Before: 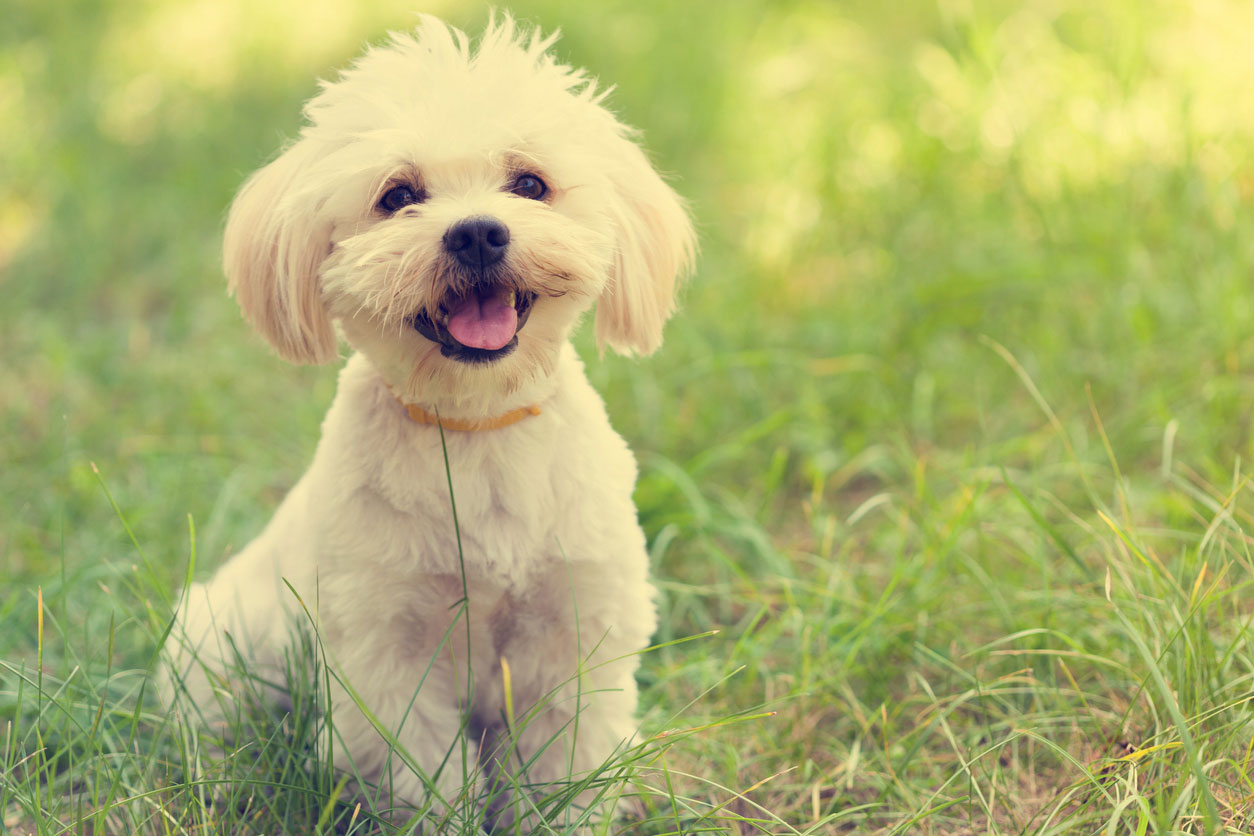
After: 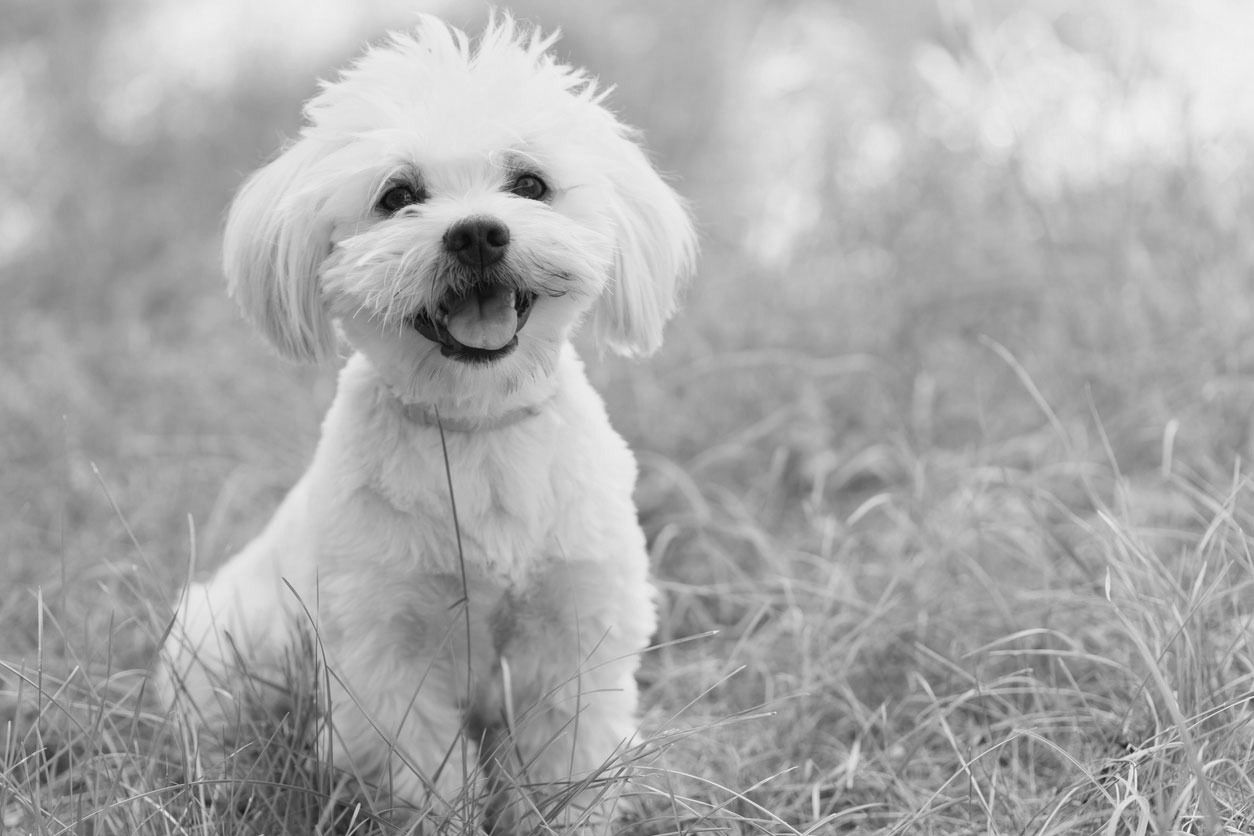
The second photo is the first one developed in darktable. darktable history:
color correction: highlights a* 9.03, highlights b* 8.71, shadows a* 40, shadows b* 40, saturation 0.8
monochrome: a -35.87, b 49.73, size 1.7
